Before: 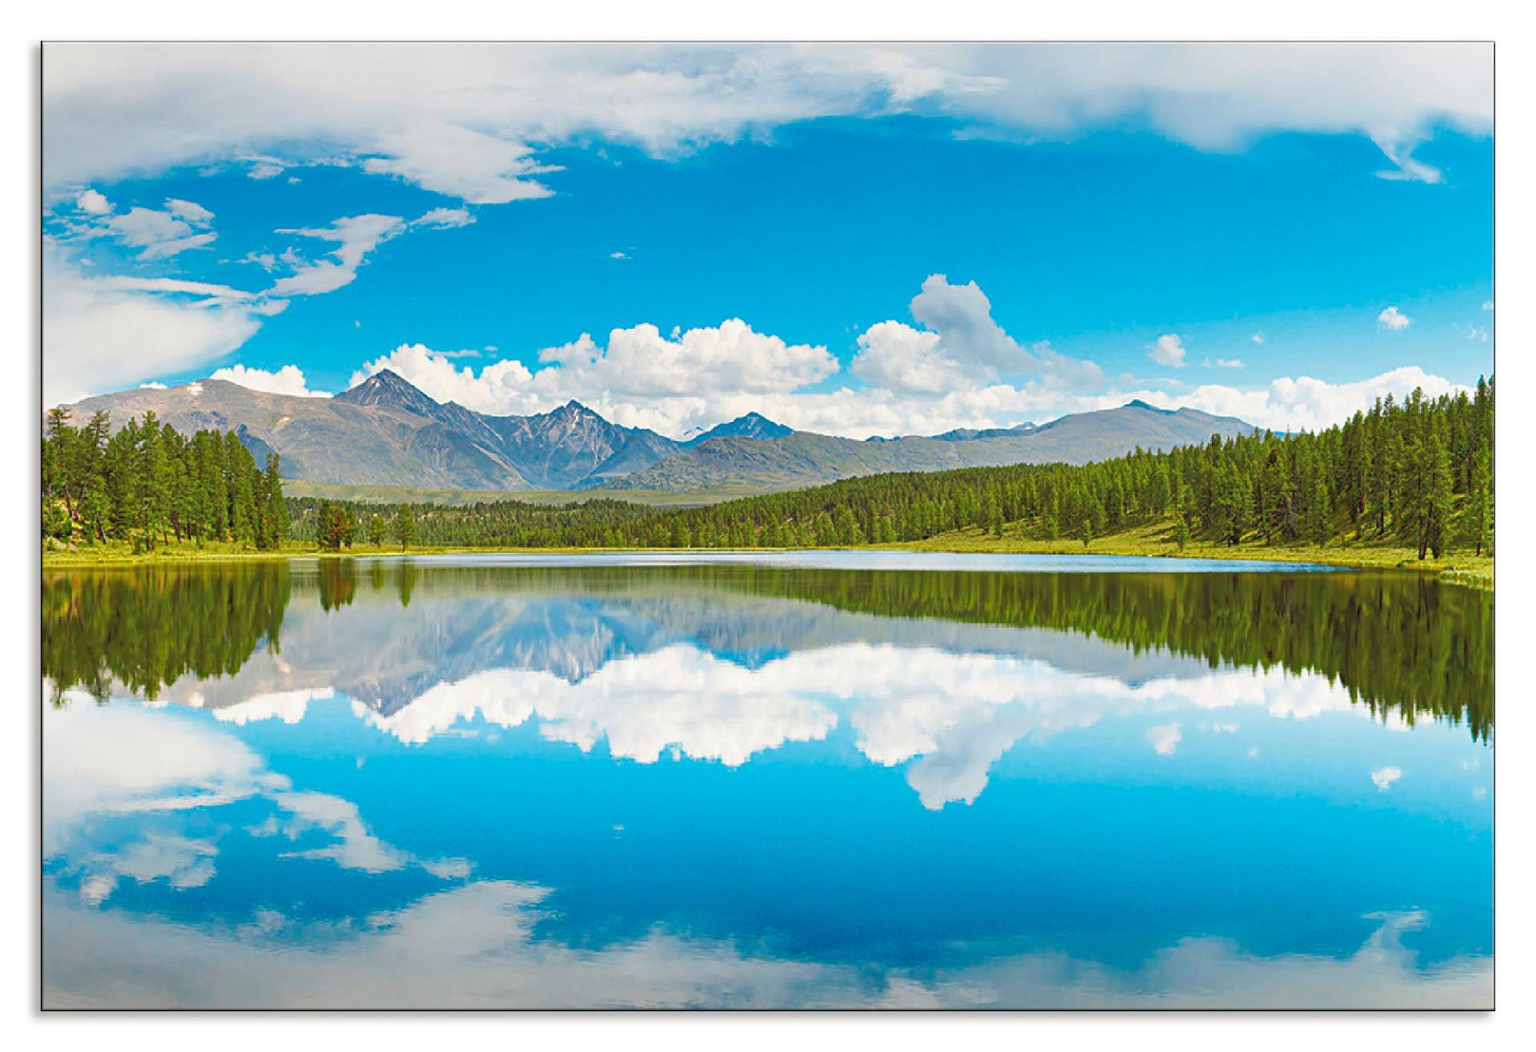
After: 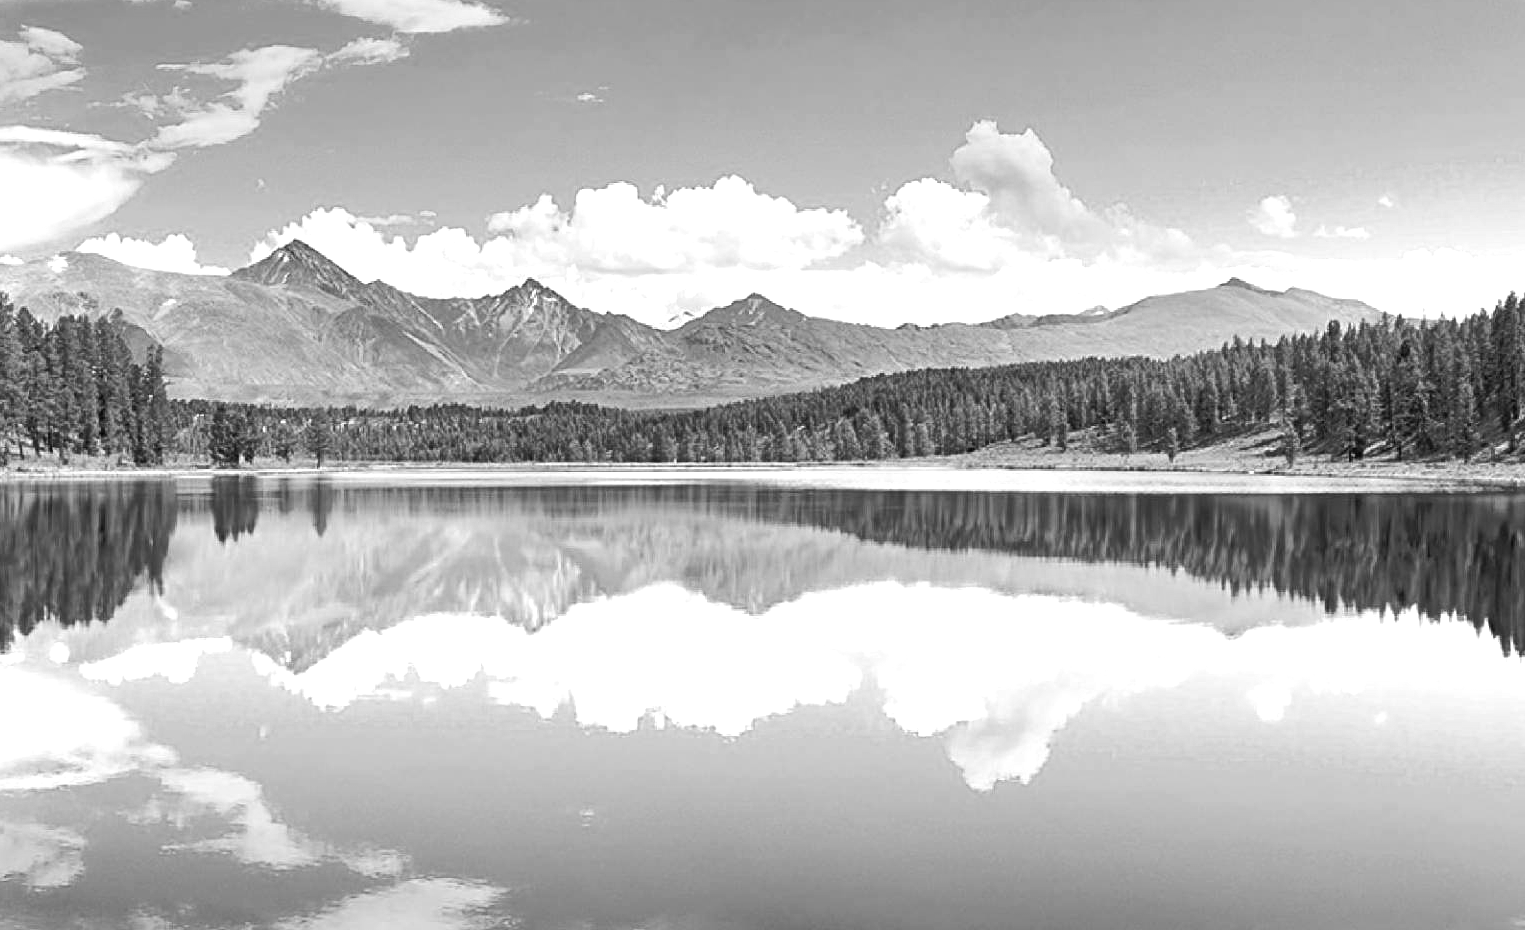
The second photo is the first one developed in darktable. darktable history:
crop: left 9.712%, top 16.928%, right 10.845%, bottom 12.332%
monochrome: a 1.94, b -0.638
color balance rgb: linear chroma grading › global chroma 1.5%, linear chroma grading › mid-tones -1%, perceptual saturation grading › global saturation -3%, perceptual saturation grading › shadows -2%
tone equalizer: -8 EV -0.75 EV, -7 EV -0.7 EV, -6 EV -0.6 EV, -5 EV -0.4 EV, -3 EV 0.4 EV, -2 EV 0.6 EV, -1 EV 0.7 EV, +0 EV 0.75 EV, edges refinement/feathering 500, mask exposure compensation -1.57 EV, preserve details no
